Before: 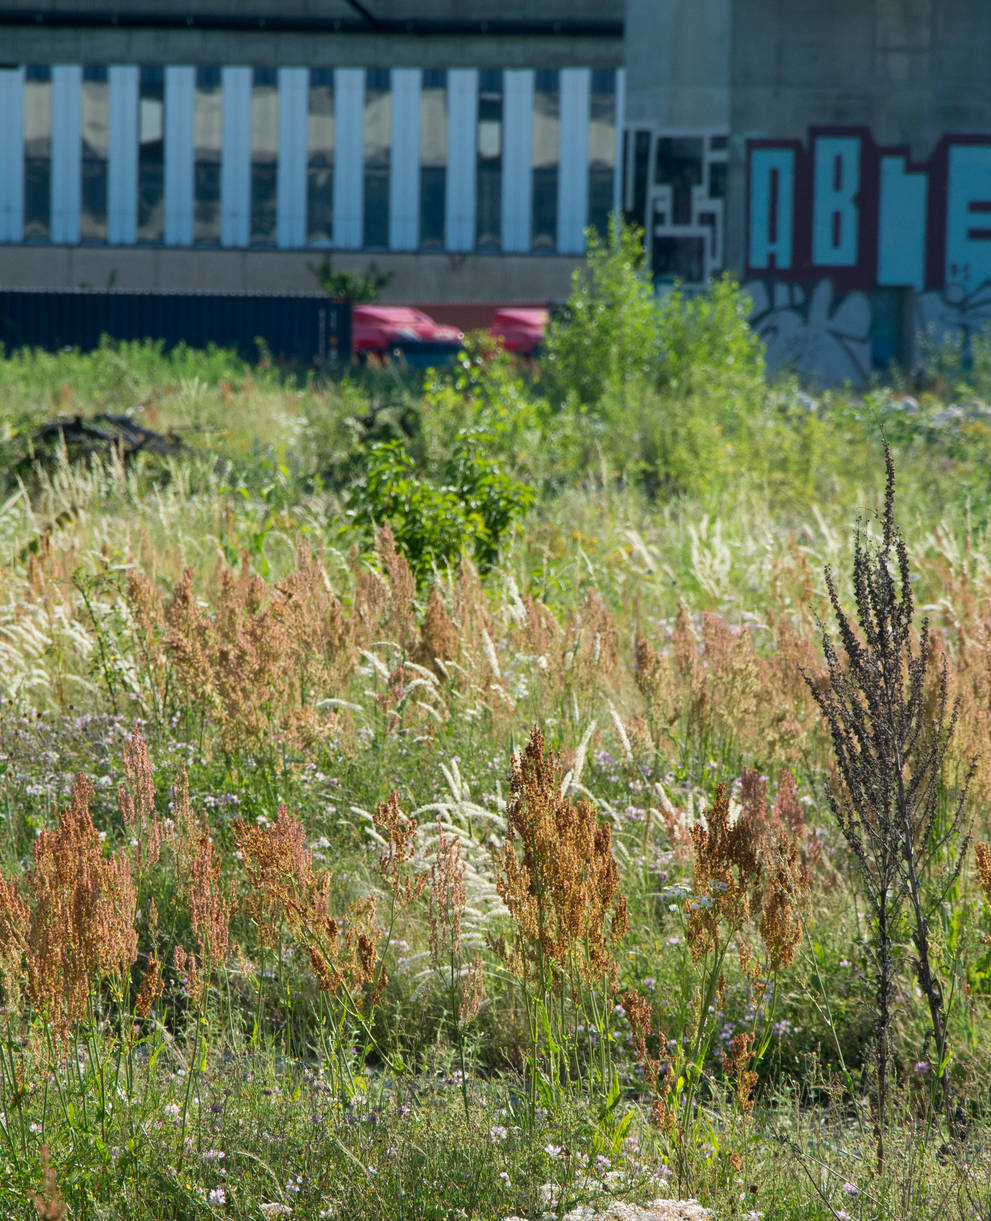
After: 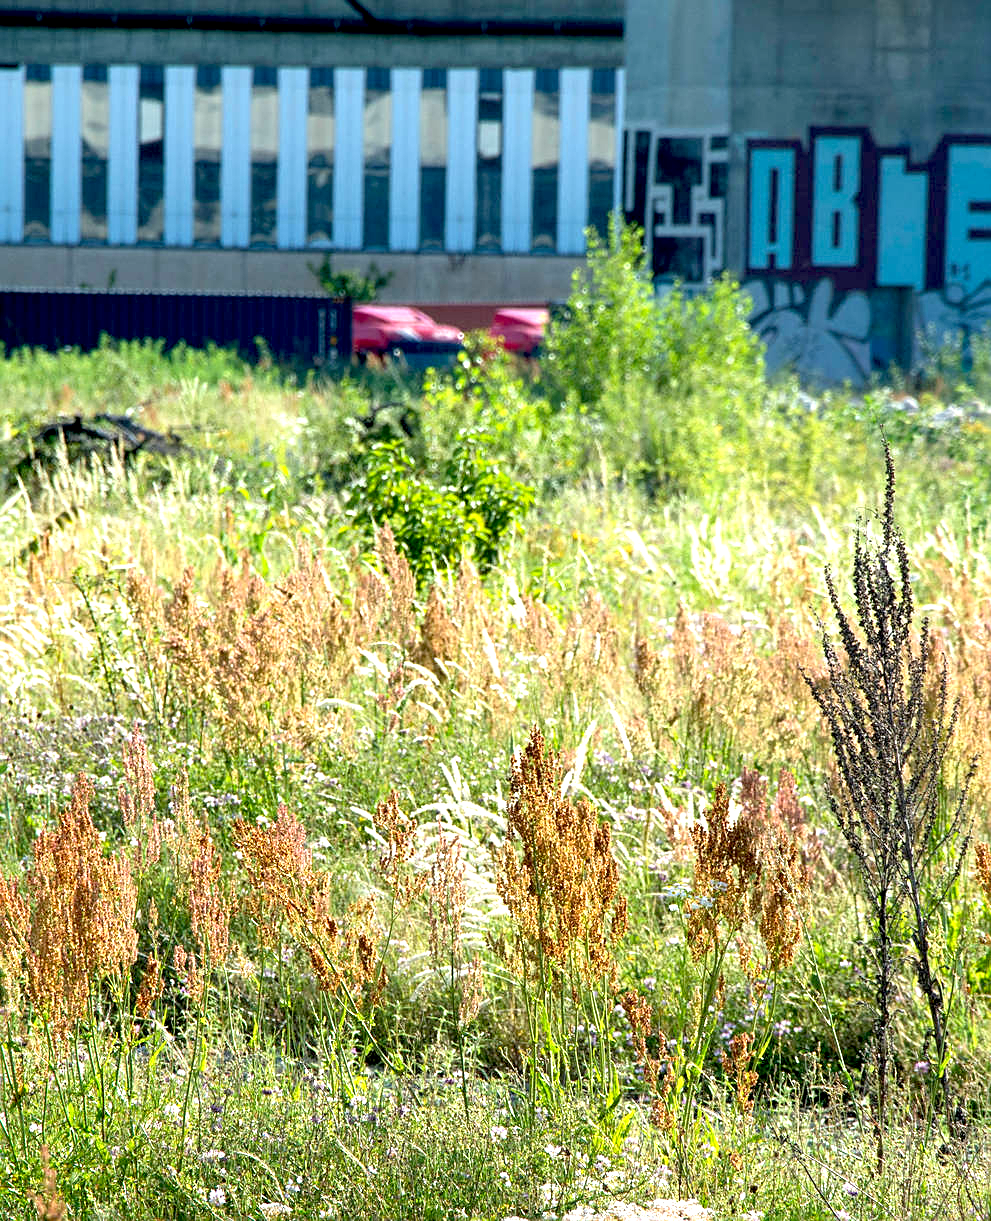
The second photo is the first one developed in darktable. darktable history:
exposure: black level correction 0.011, exposure 1.088 EV, compensate exposure bias true, compensate highlight preservation false
sharpen: on, module defaults
